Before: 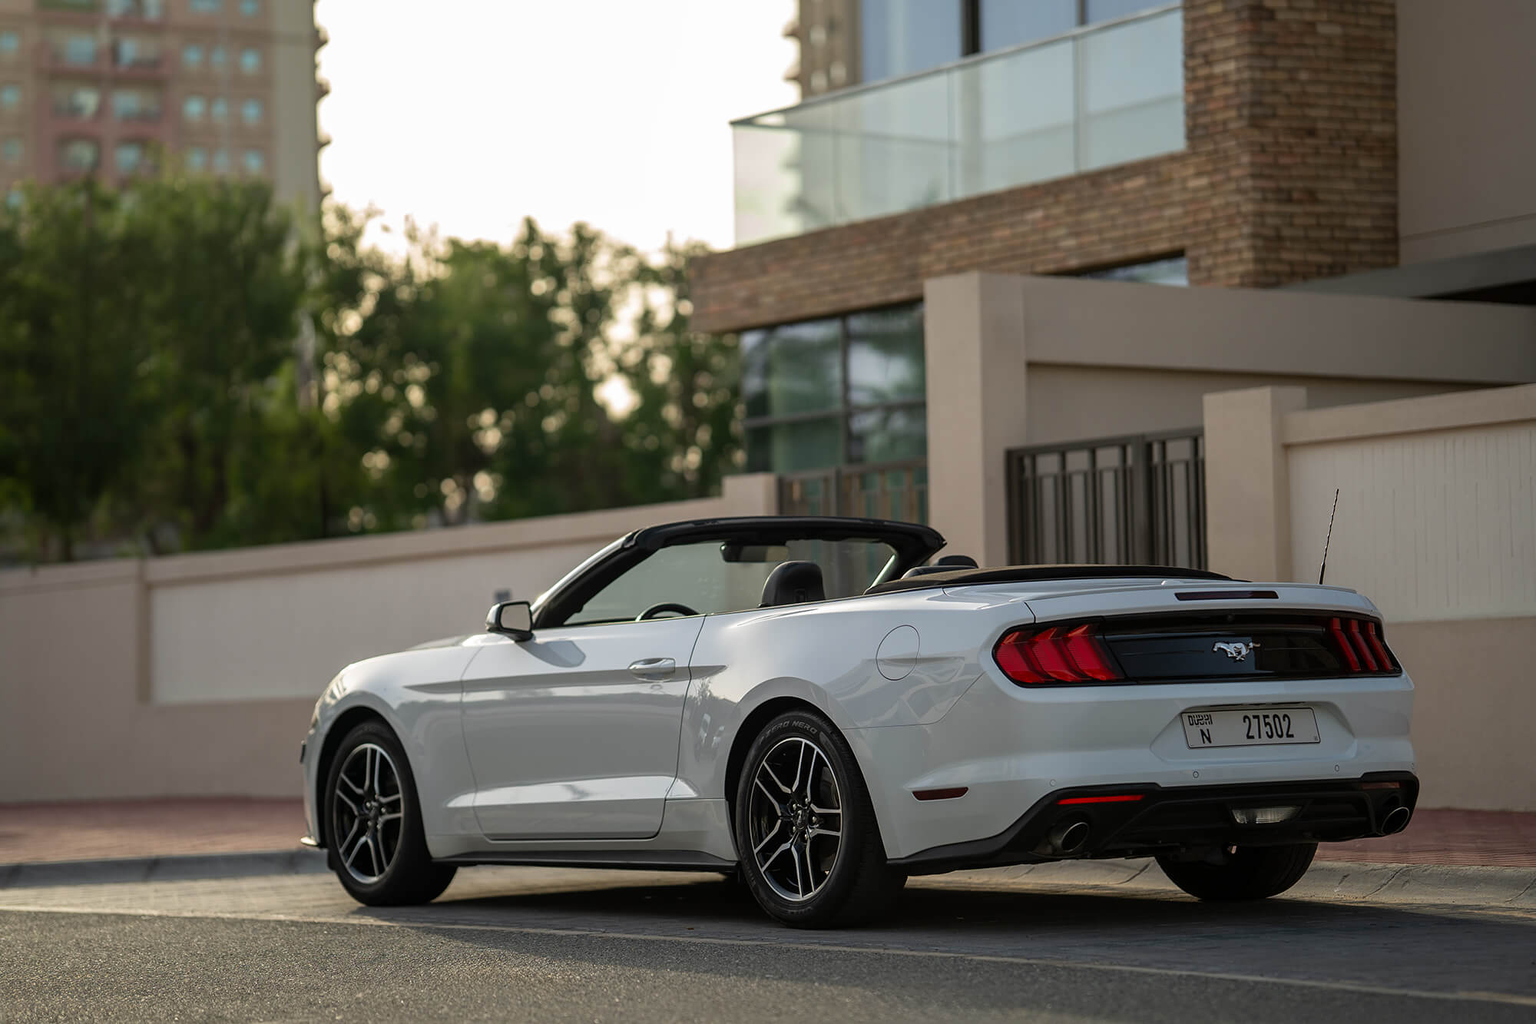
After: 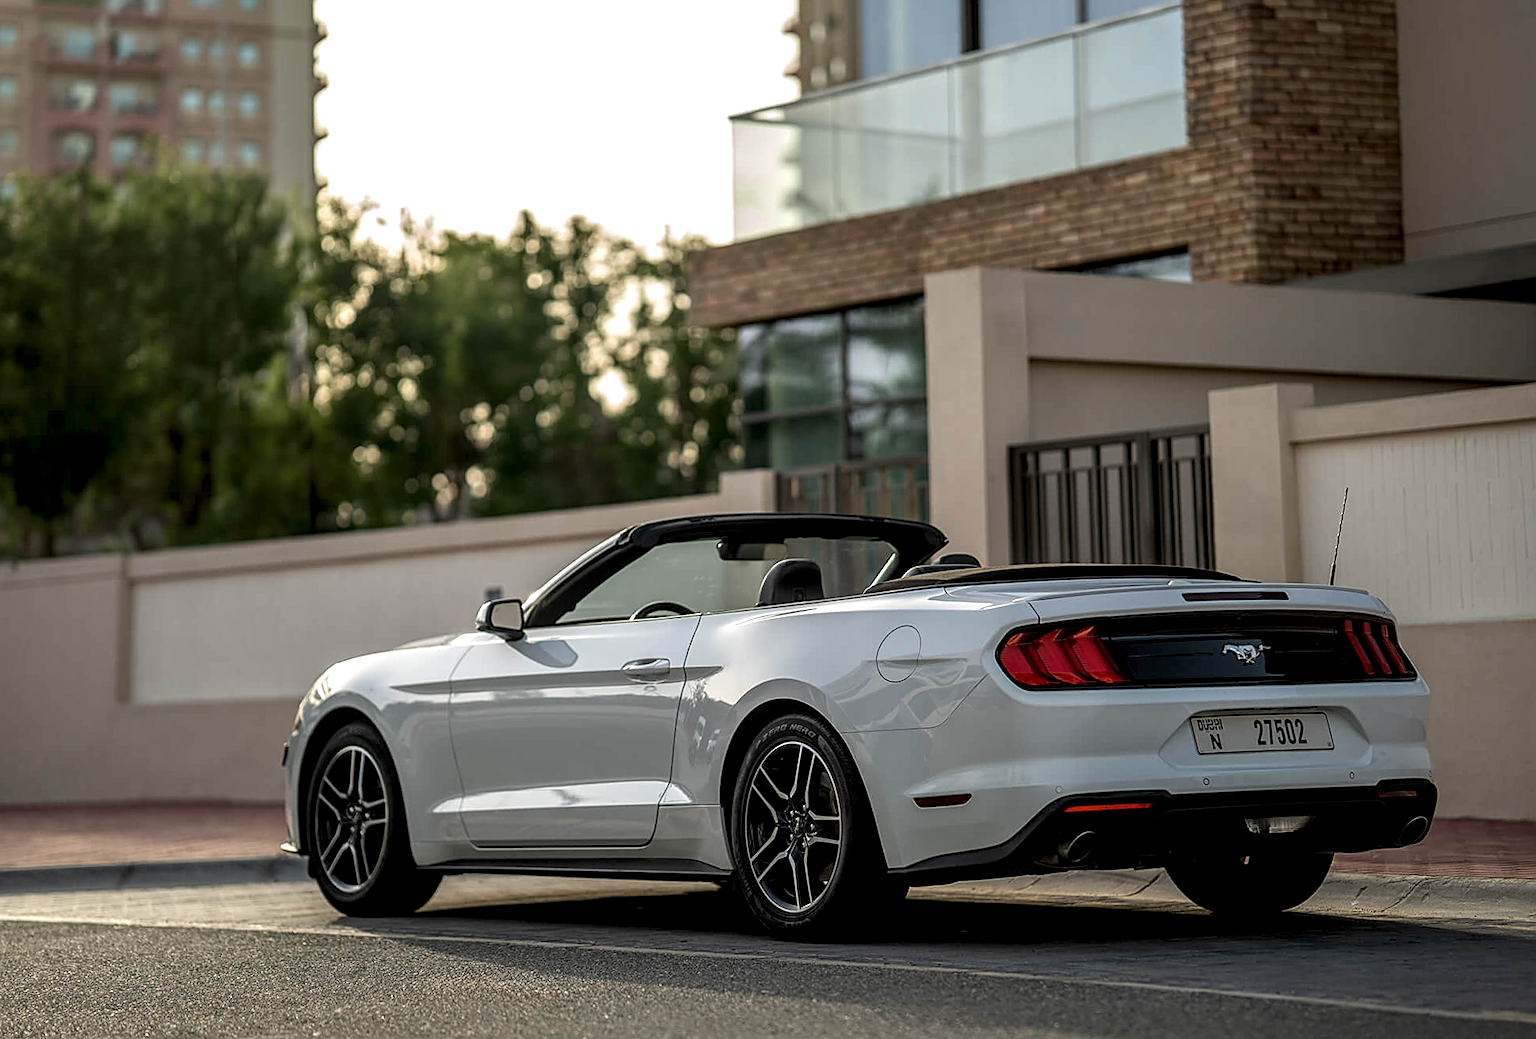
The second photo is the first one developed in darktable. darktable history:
sharpen: on, module defaults
local contrast: detail 150%
rotate and perspective: rotation 0.226°, lens shift (vertical) -0.042, crop left 0.023, crop right 0.982, crop top 0.006, crop bottom 0.994
